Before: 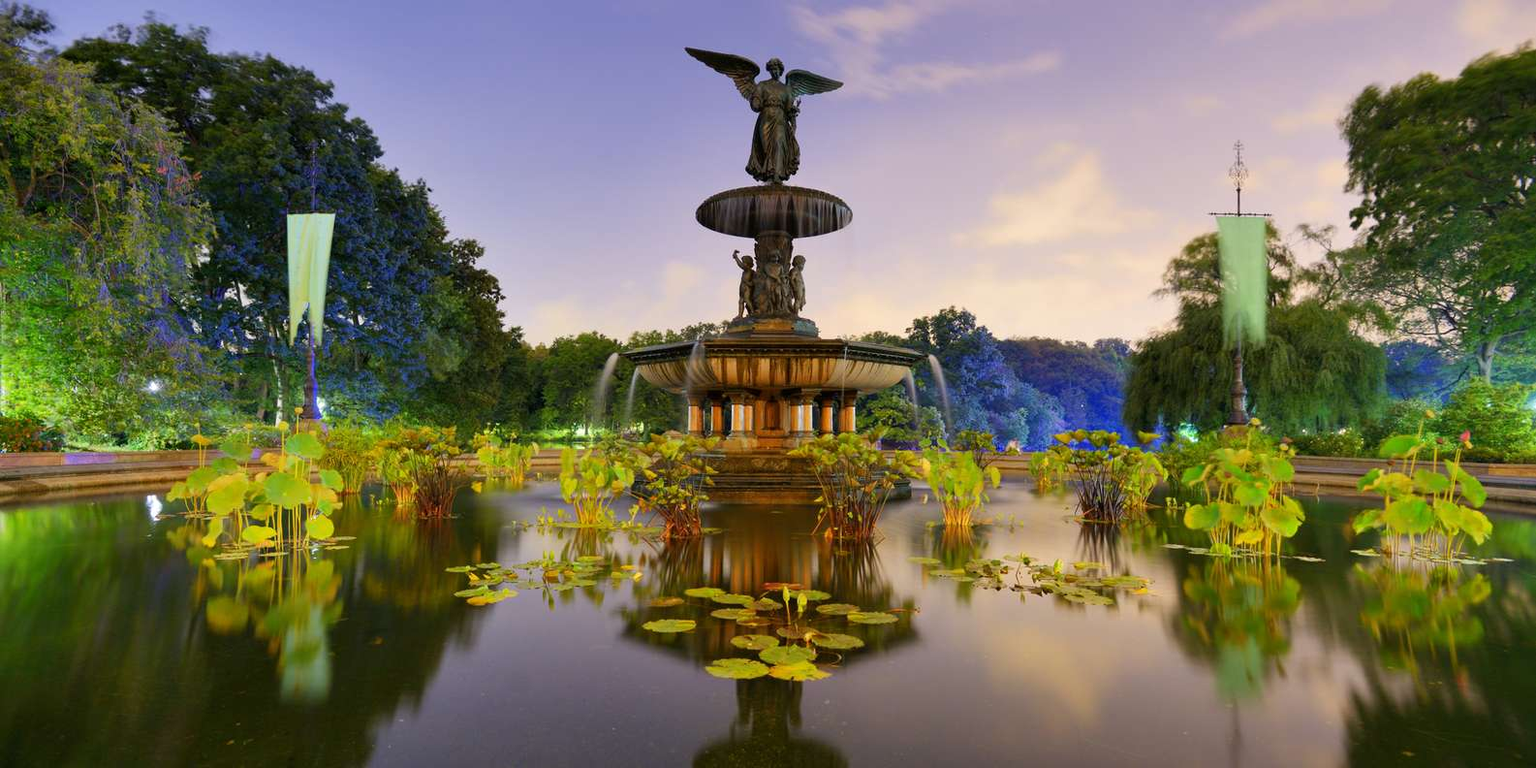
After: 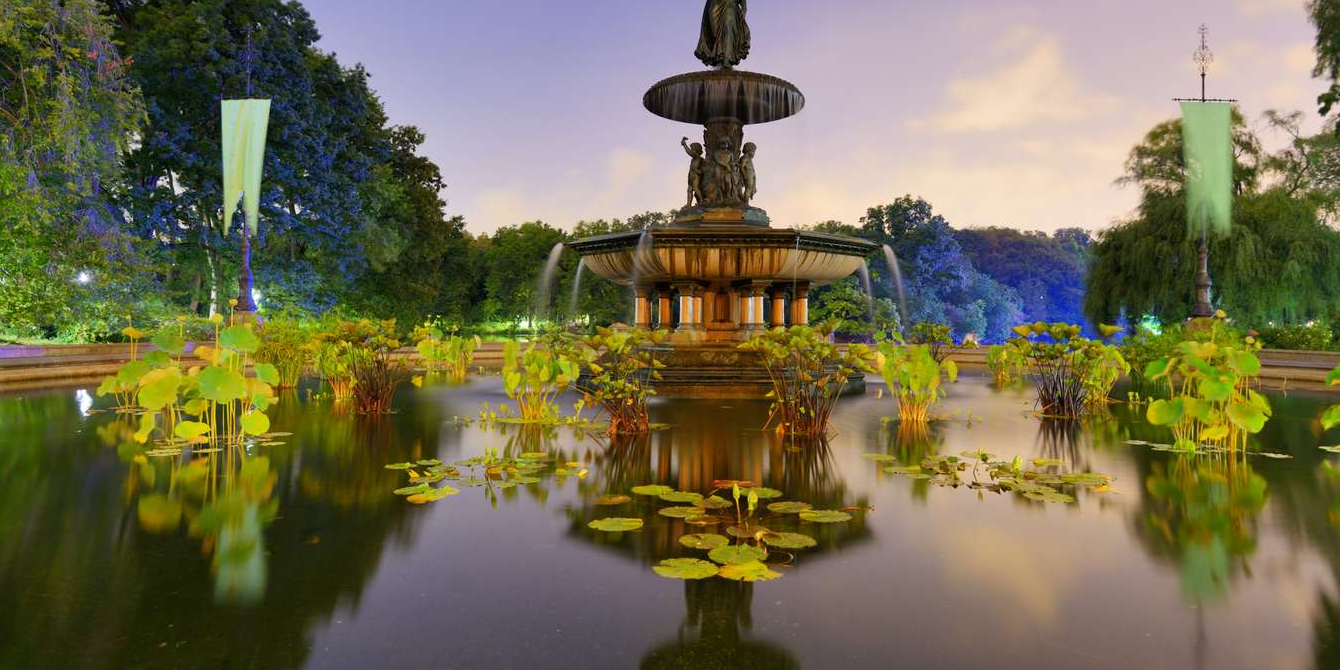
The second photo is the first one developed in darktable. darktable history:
crop and rotate: left 4.76%, top 15.384%, right 10.646%
